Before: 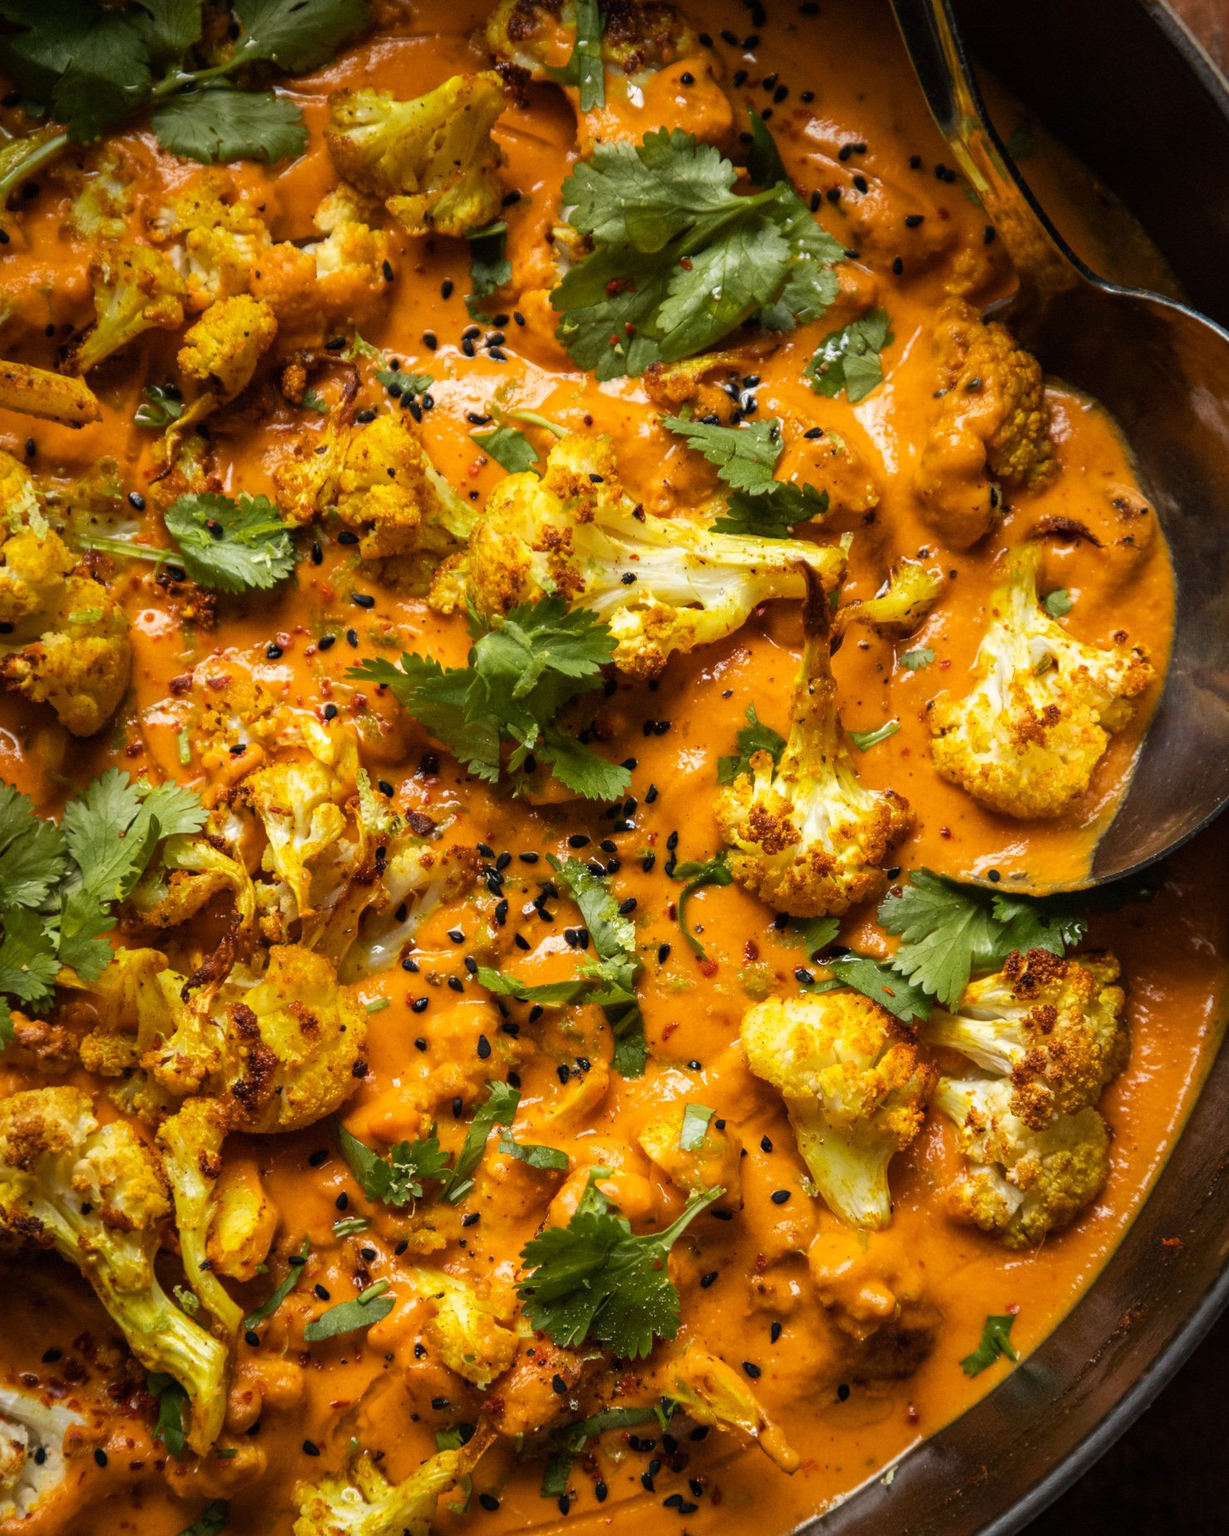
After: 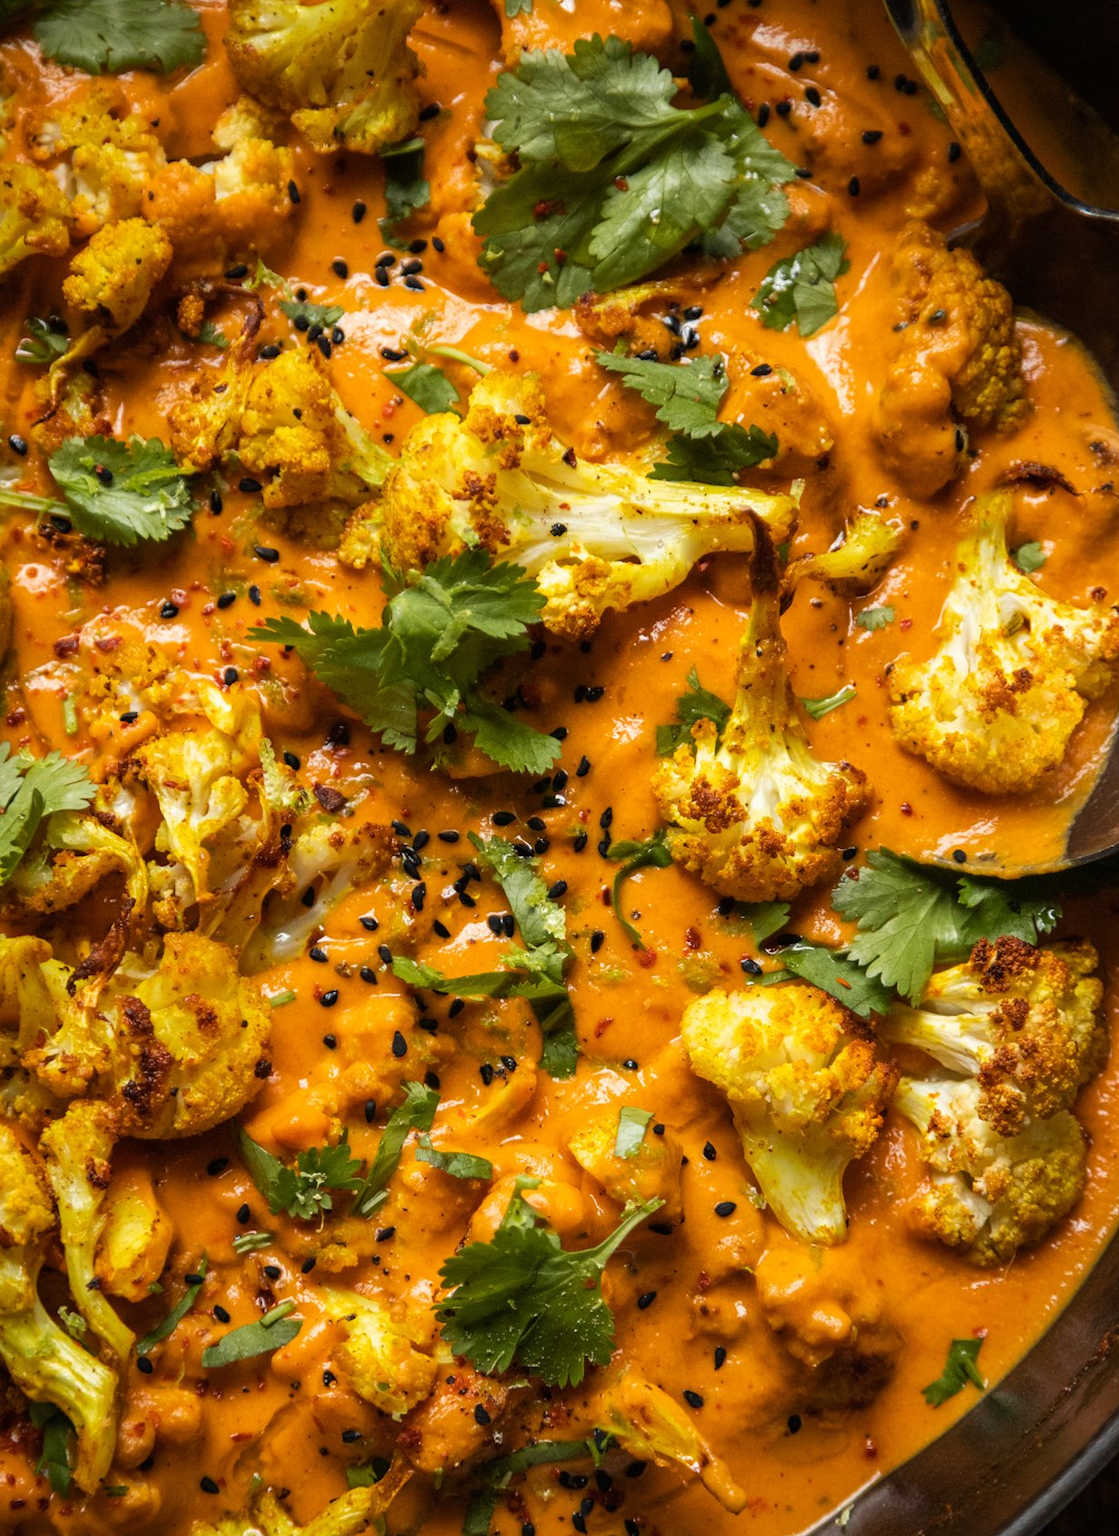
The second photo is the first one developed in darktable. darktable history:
crop: left 9.831%, top 6.311%, right 7.231%, bottom 2.622%
